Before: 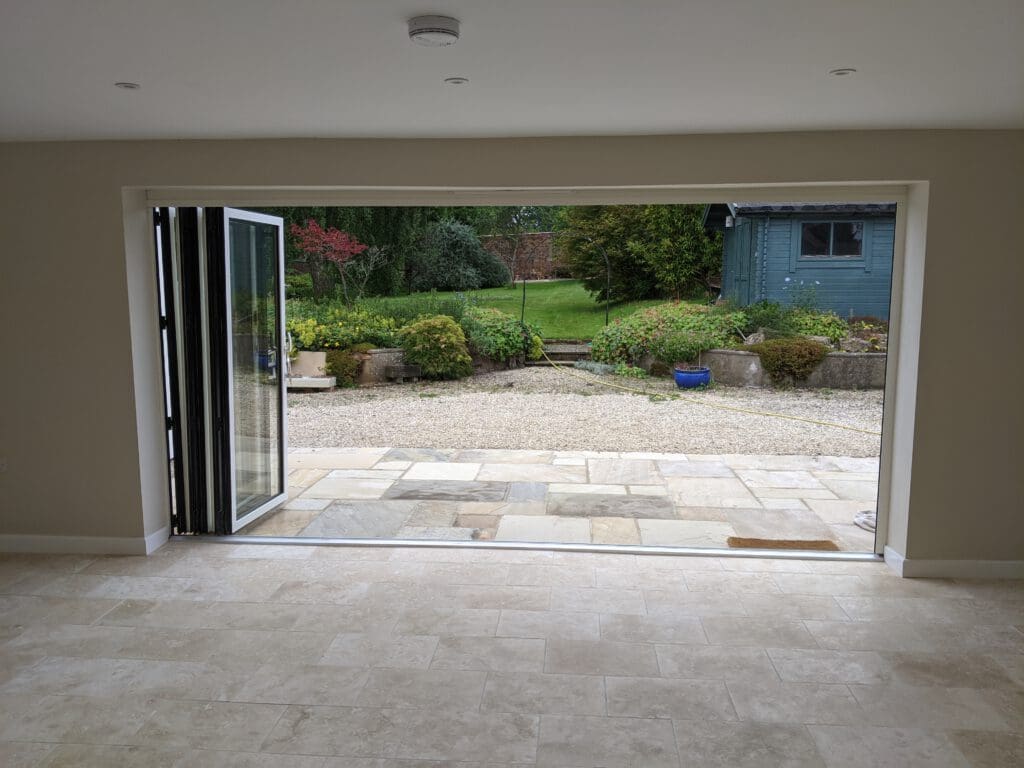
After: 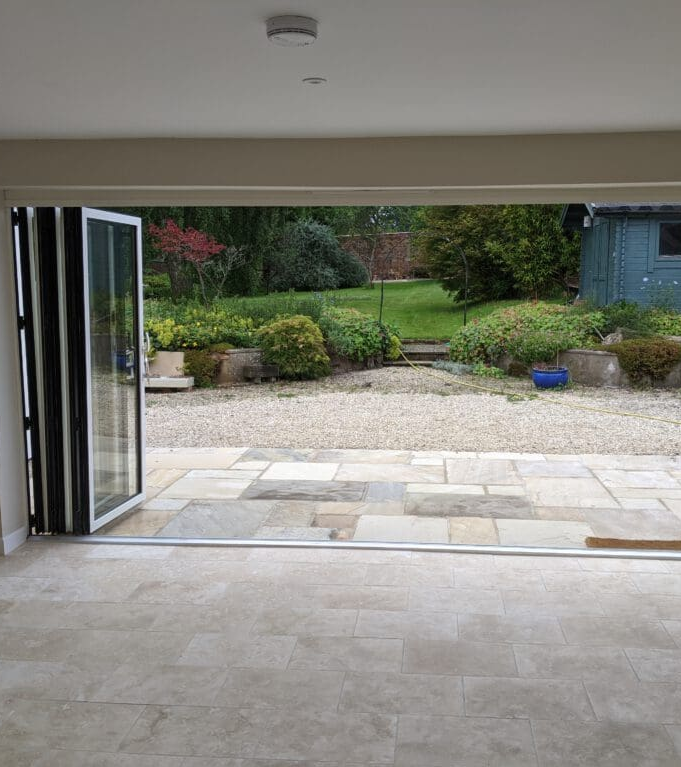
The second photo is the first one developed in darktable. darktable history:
crop and rotate: left 13.878%, right 19.592%
